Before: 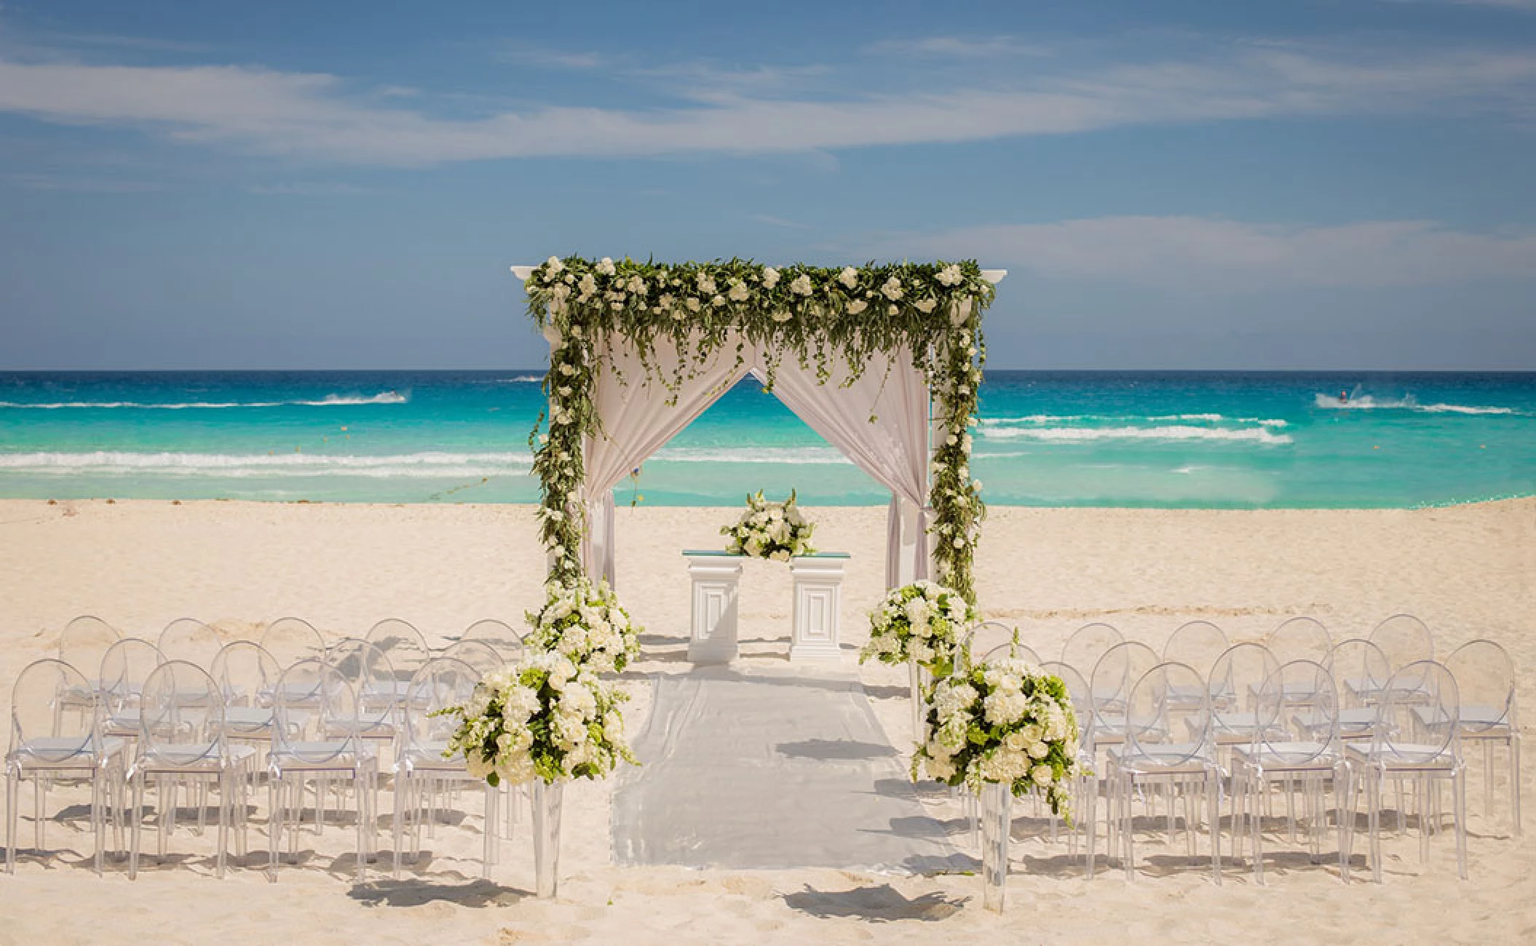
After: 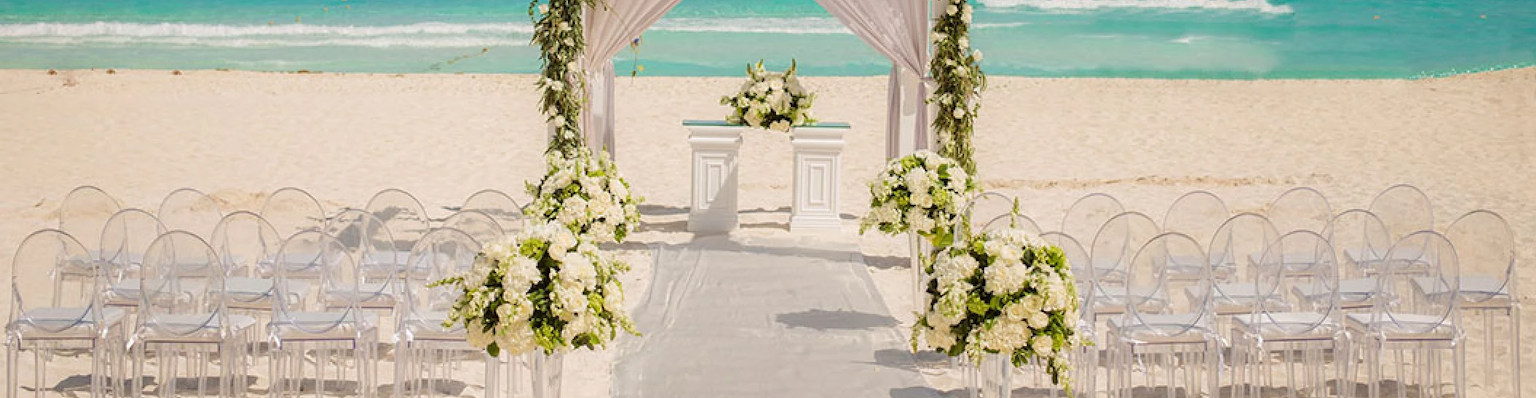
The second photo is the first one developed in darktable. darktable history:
crop: top 45.522%, bottom 12.295%
contrast brightness saturation: contrast 0.047
